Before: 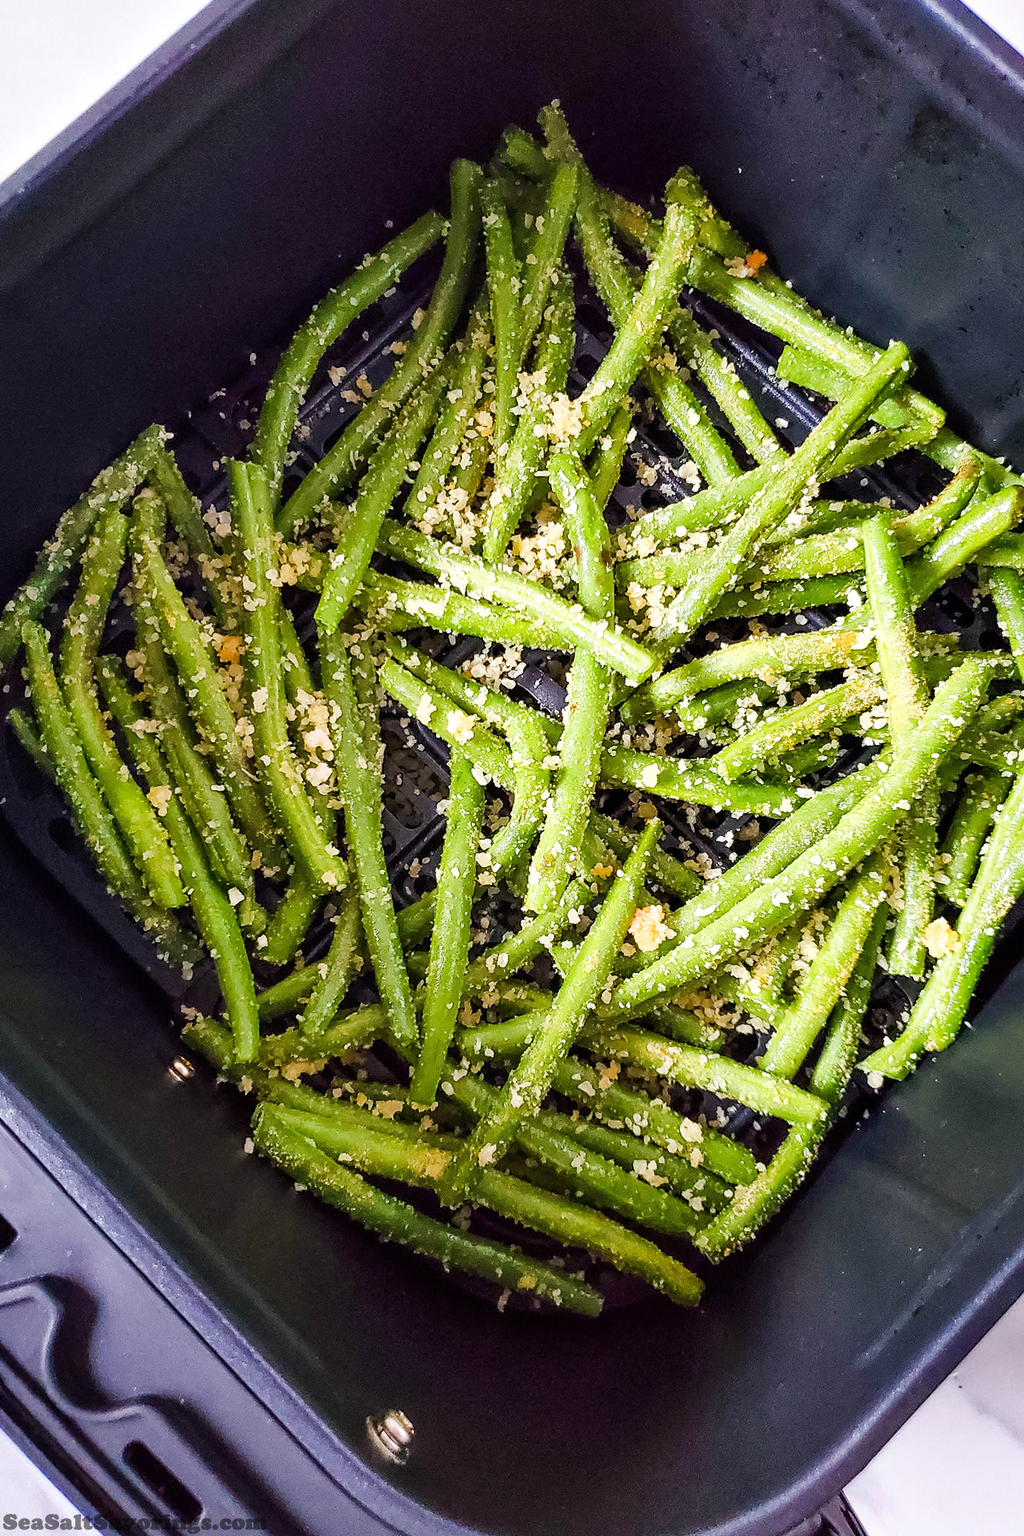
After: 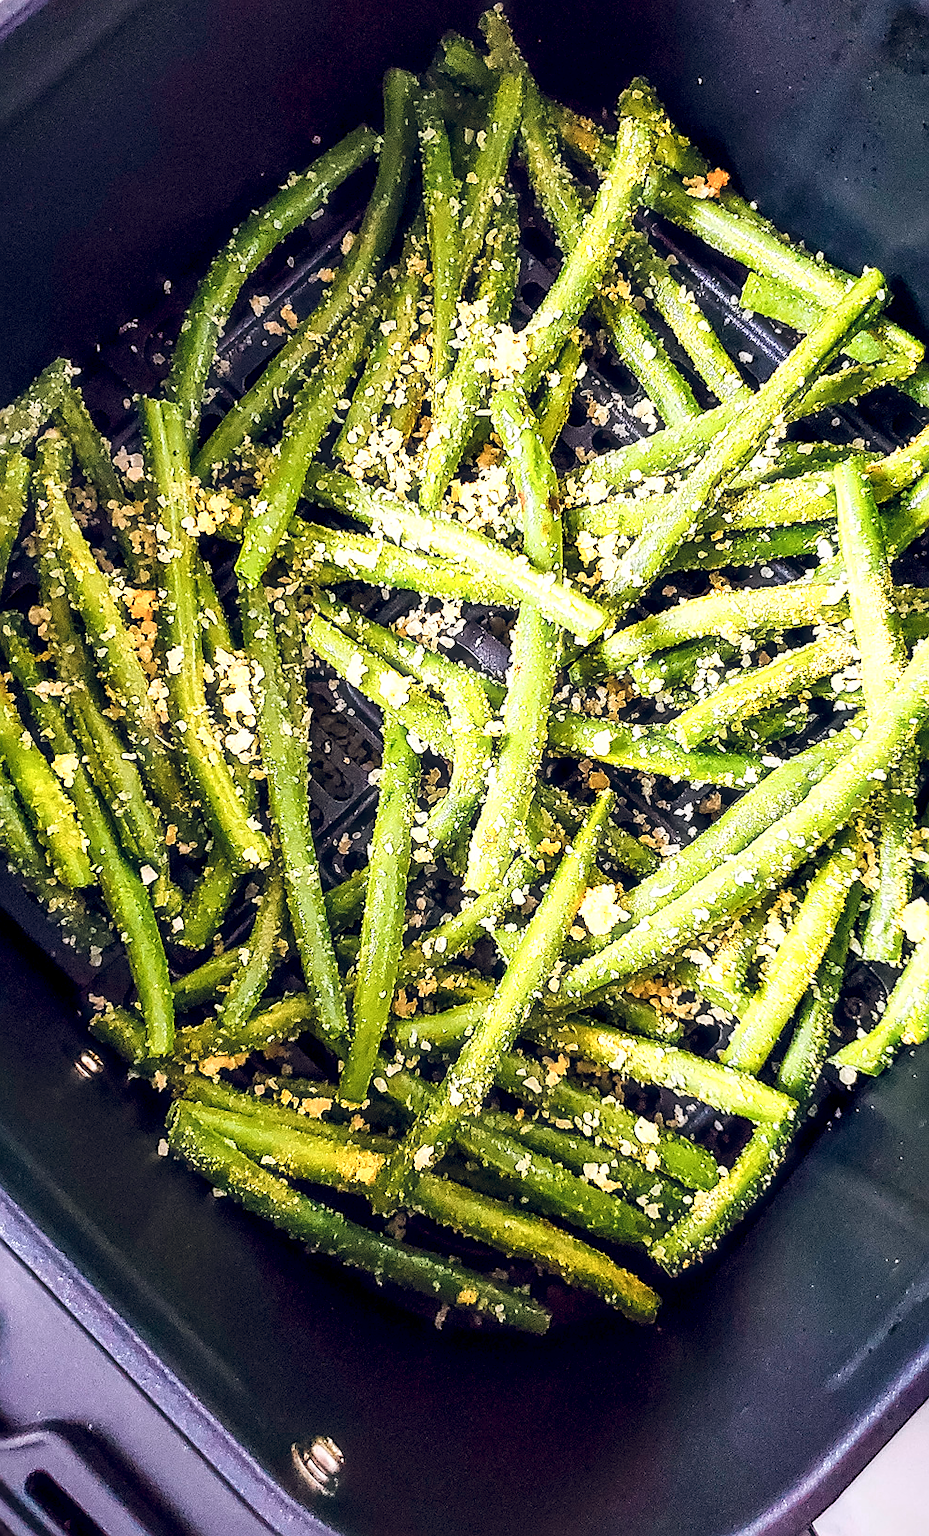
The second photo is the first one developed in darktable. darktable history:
sharpen: on, module defaults
local contrast: shadows 93%, midtone range 0.497
color zones: curves: ch0 [(0.018, 0.548) (0.197, 0.654) (0.425, 0.447) (0.605, 0.658) (0.732, 0.579)]; ch1 [(0.105, 0.531) (0.224, 0.531) (0.386, 0.39) (0.618, 0.456) (0.732, 0.456) (0.956, 0.421)]; ch2 [(0.039, 0.583) (0.215, 0.465) (0.399, 0.544) (0.465, 0.548) (0.614, 0.447) (0.724, 0.43) (0.882, 0.623) (0.956, 0.632)]
haze removal: strength -0.104, compatibility mode true, adaptive false
color balance rgb: power › hue 62.67°, highlights gain › chroma 0.29%, highlights gain › hue 330.19°, global offset › chroma 0.153%, global offset › hue 253.22°, perceptual saturation grading › global saturation 29.579%
crop: left 9.789%, top 6.319%, right 7.182%, bottom 2.229%
shadows and highlights: shadows -29, highlights 30.56
